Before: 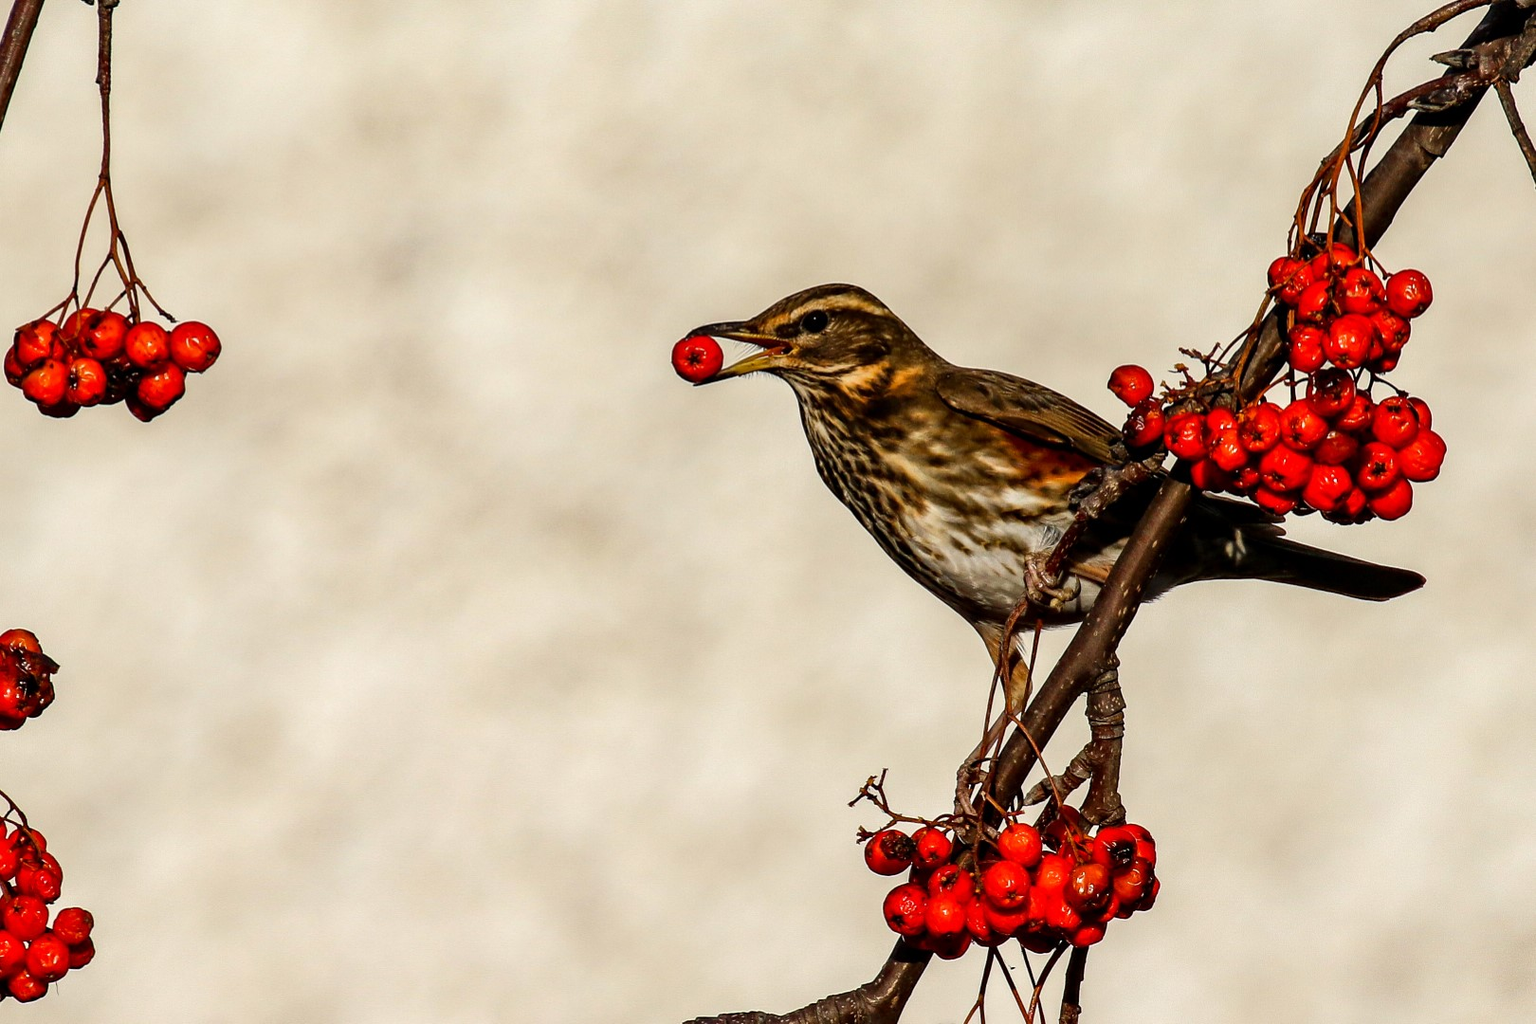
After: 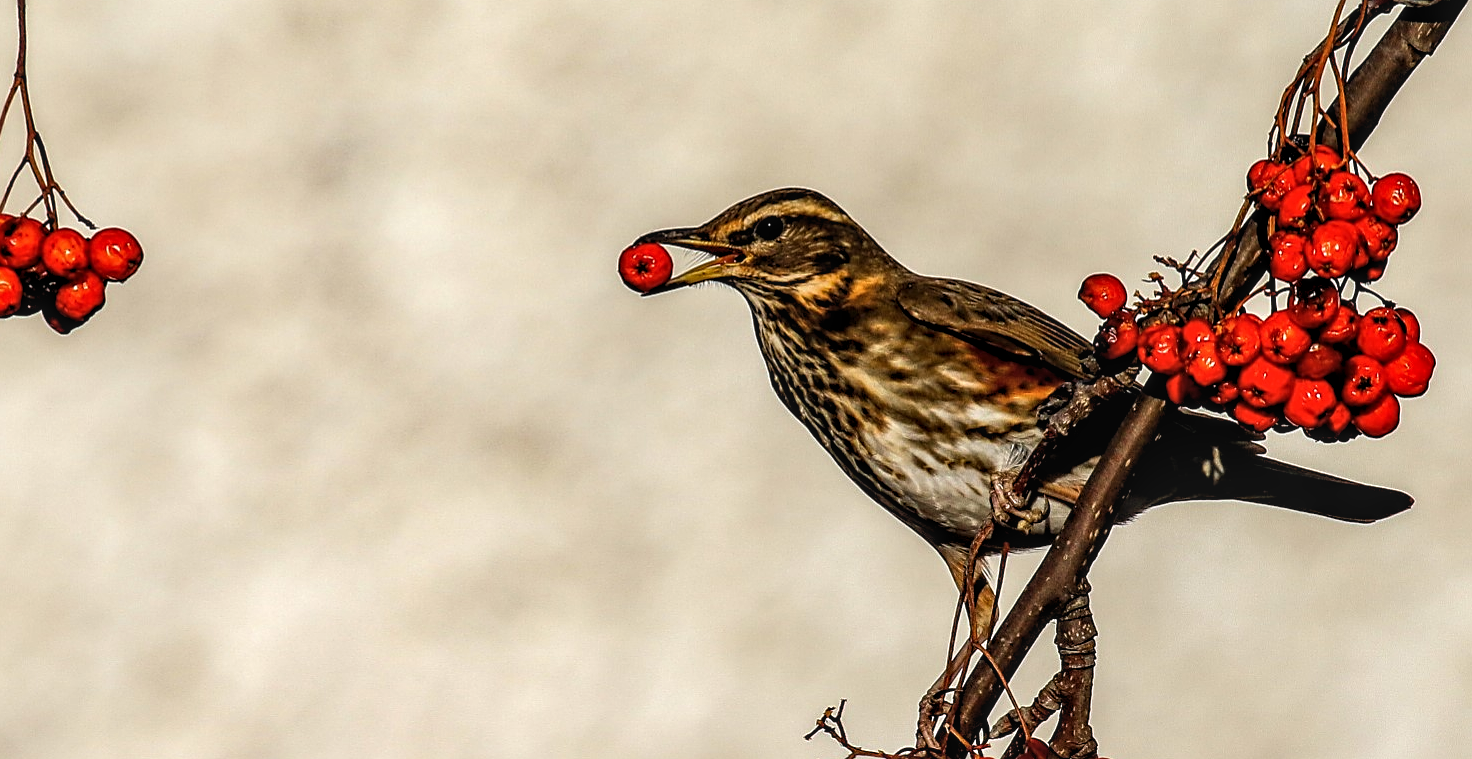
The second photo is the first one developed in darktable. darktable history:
levels: levels [0.026, 0.507, 0.987]
crop: left 5.596%, top 10.314%, right 3.534%, bottom 19.395%
local contrast: on, module defaults
sharpen: on, module defaults
